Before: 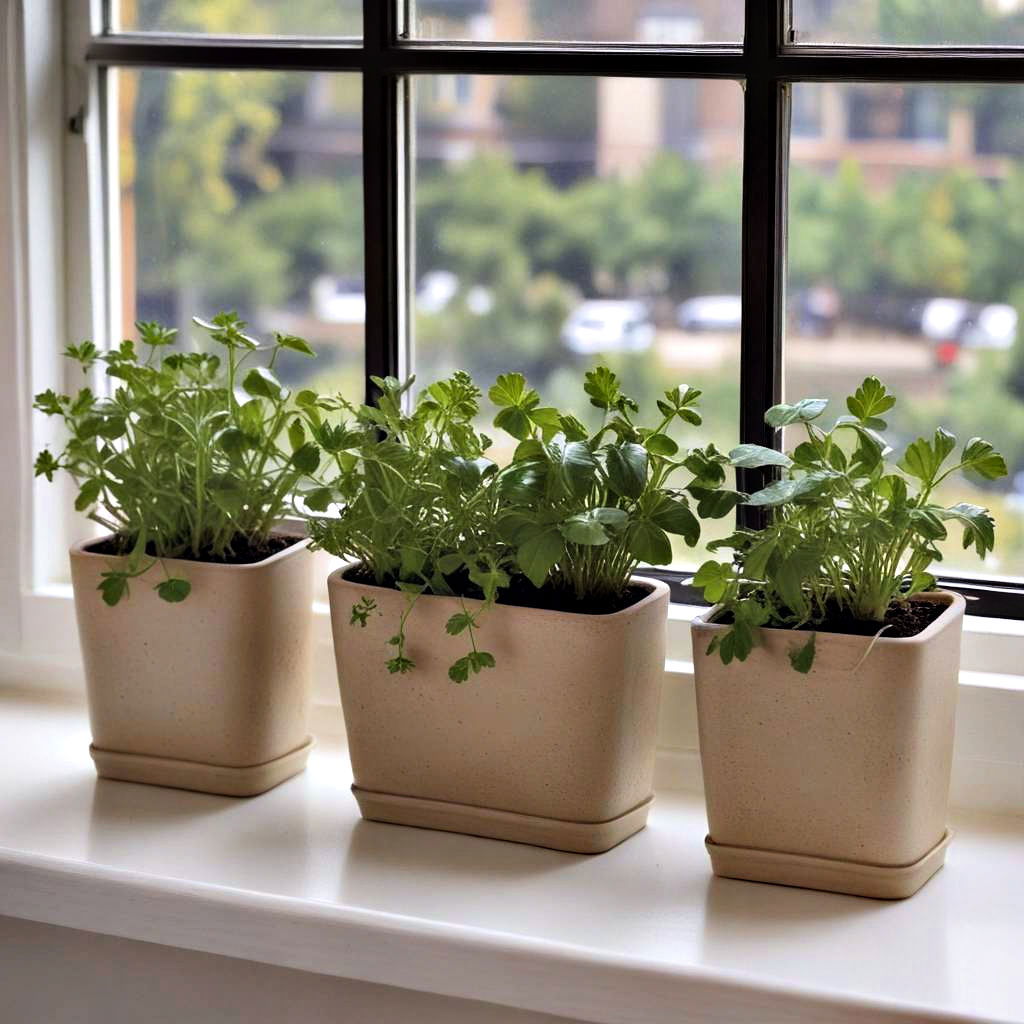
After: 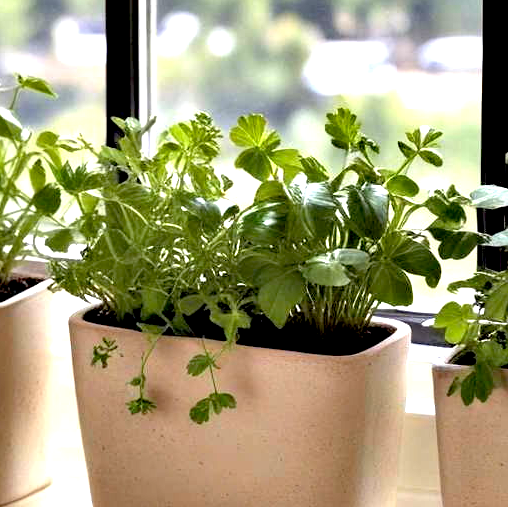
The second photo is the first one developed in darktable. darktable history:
crop: left 25.294%, top 25.343%, right 25.065%, bottom 25.048%
exposure: black level correction 0.01, exposure 1 EV, compensate highlight preservation false
